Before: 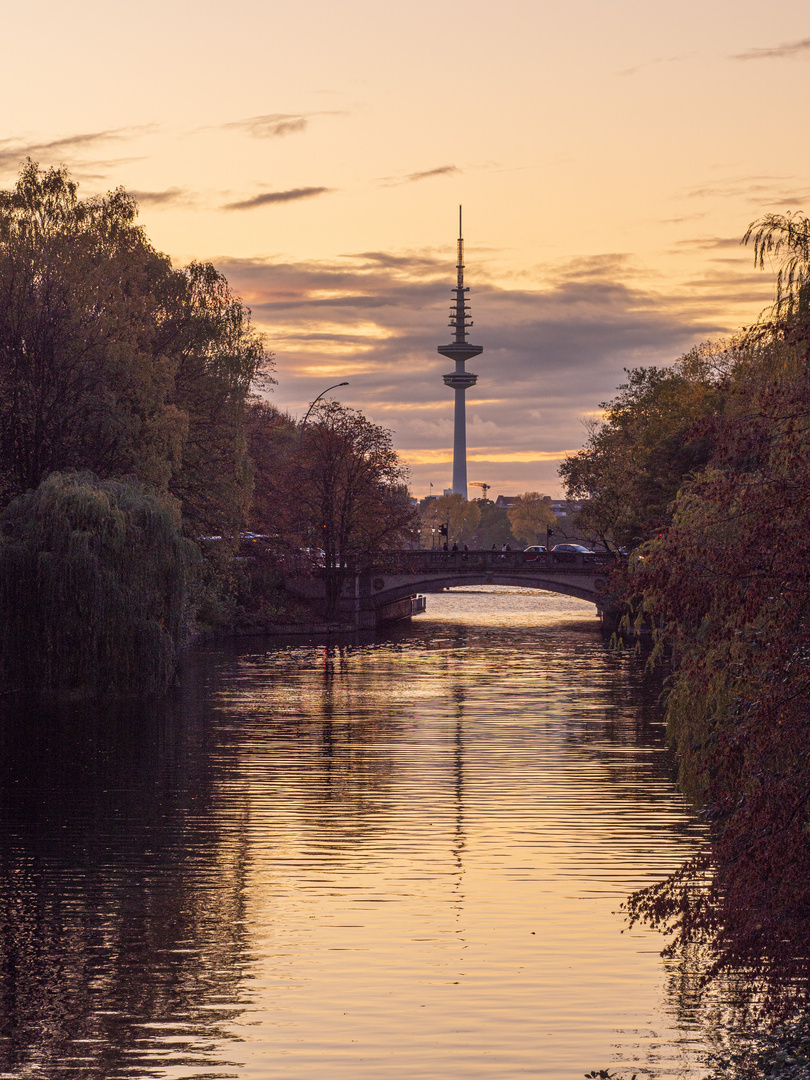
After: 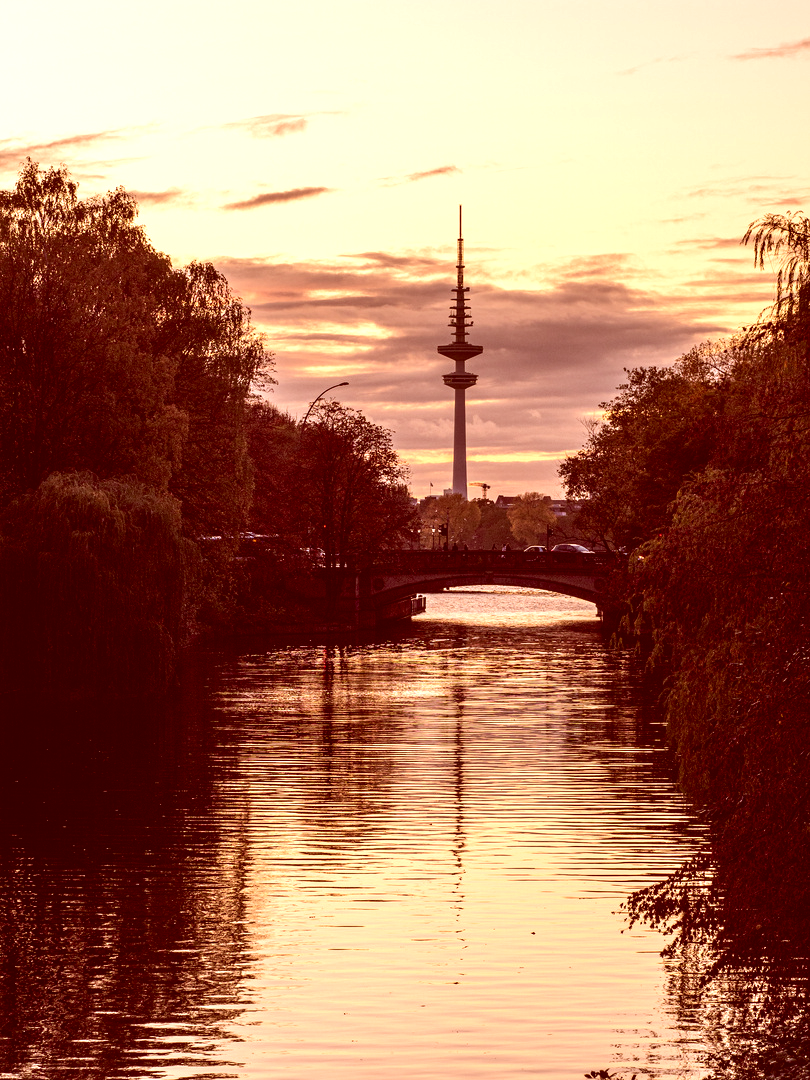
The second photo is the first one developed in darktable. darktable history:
tone equalizer: -8 EV -0.75 EV, -7 EV -0.7 EV, -6 EV -0.6 EV, -5 EV -0.4 EV, -3 EV 0.4 EV, -2 EV 0.6 EV, -1 EV 0.7 EV, +0 EV 0.75 EV, edges refinement/feathering 500, mask exposure compensation -1.57 EV, preserve details no
color correction: highlights a* 9.03, highlights b* 8.71, shadows a* 40, shadows b* 40, saturation 0.8
